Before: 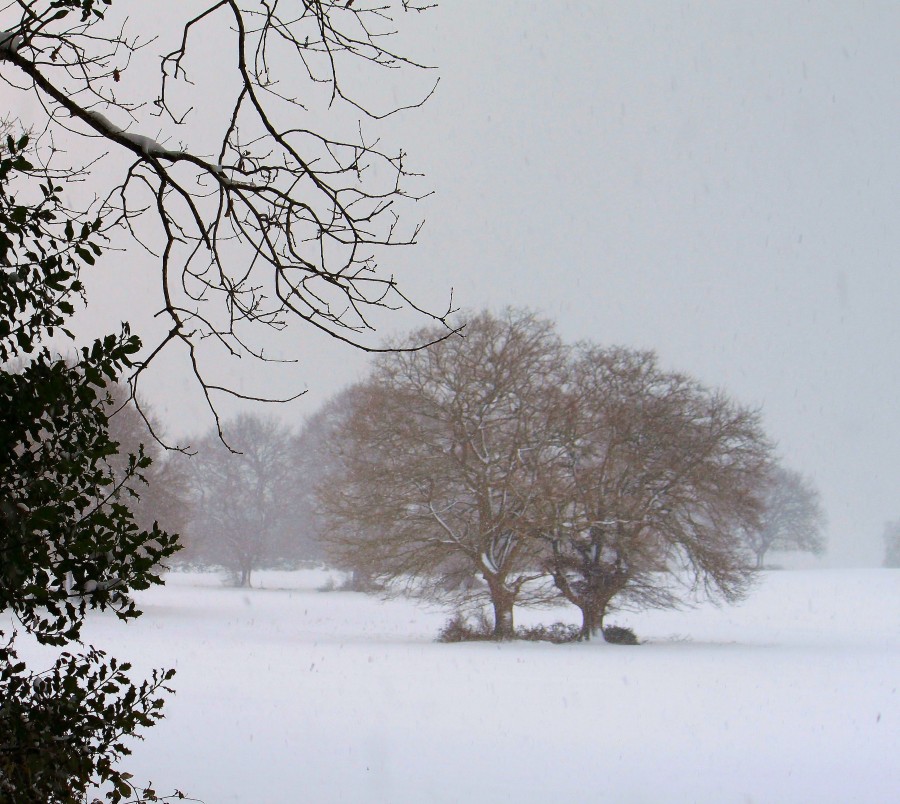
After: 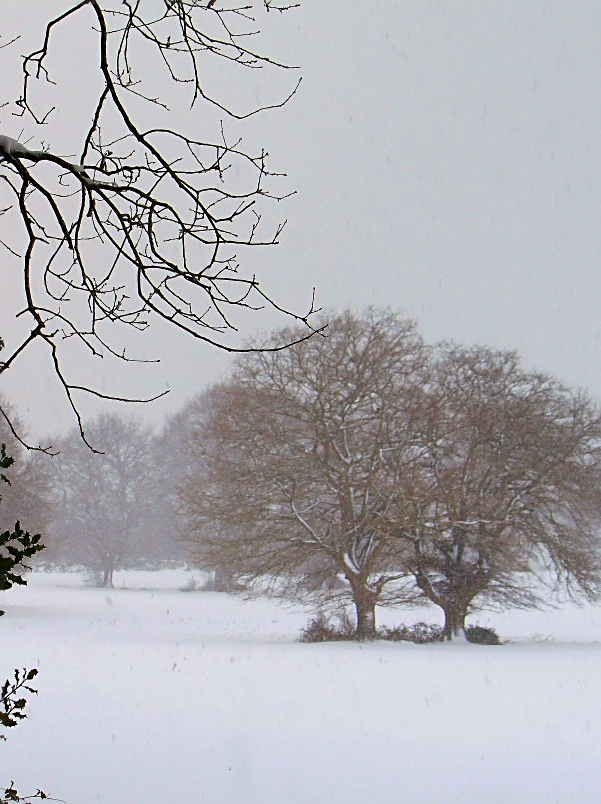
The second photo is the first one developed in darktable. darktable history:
crop: left 15.415%, right 17.729%
sharpen: amount 0.494
